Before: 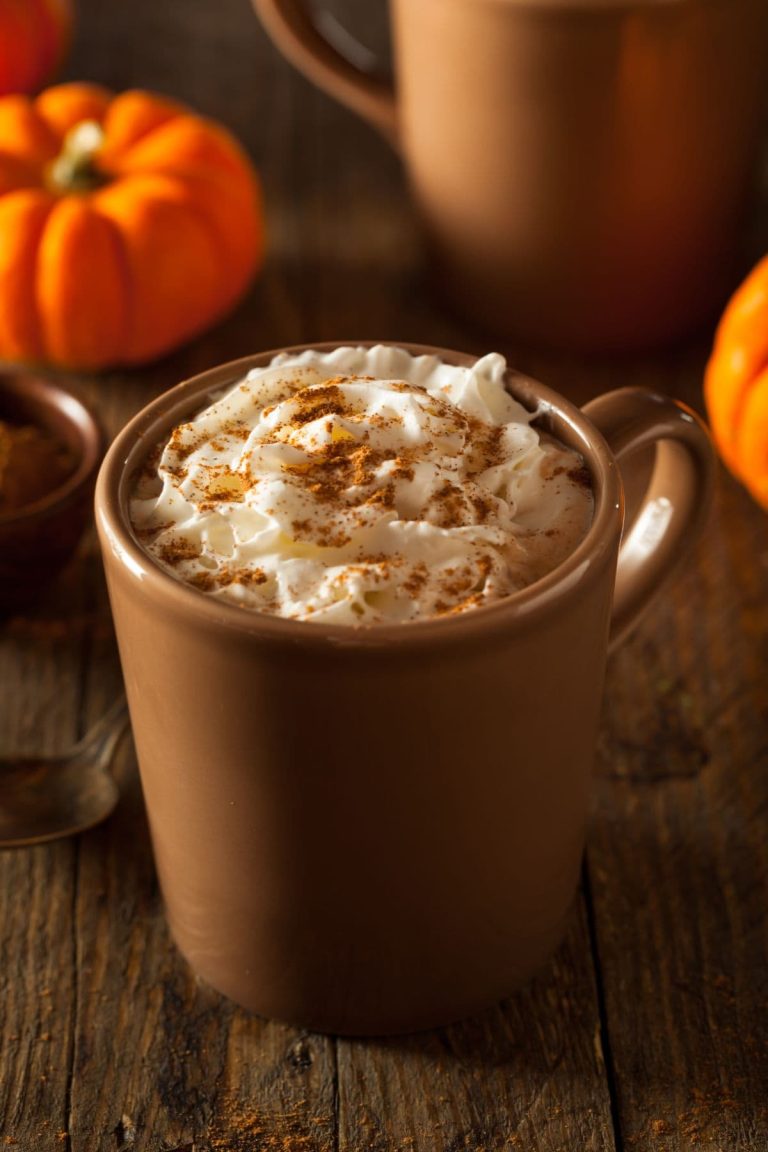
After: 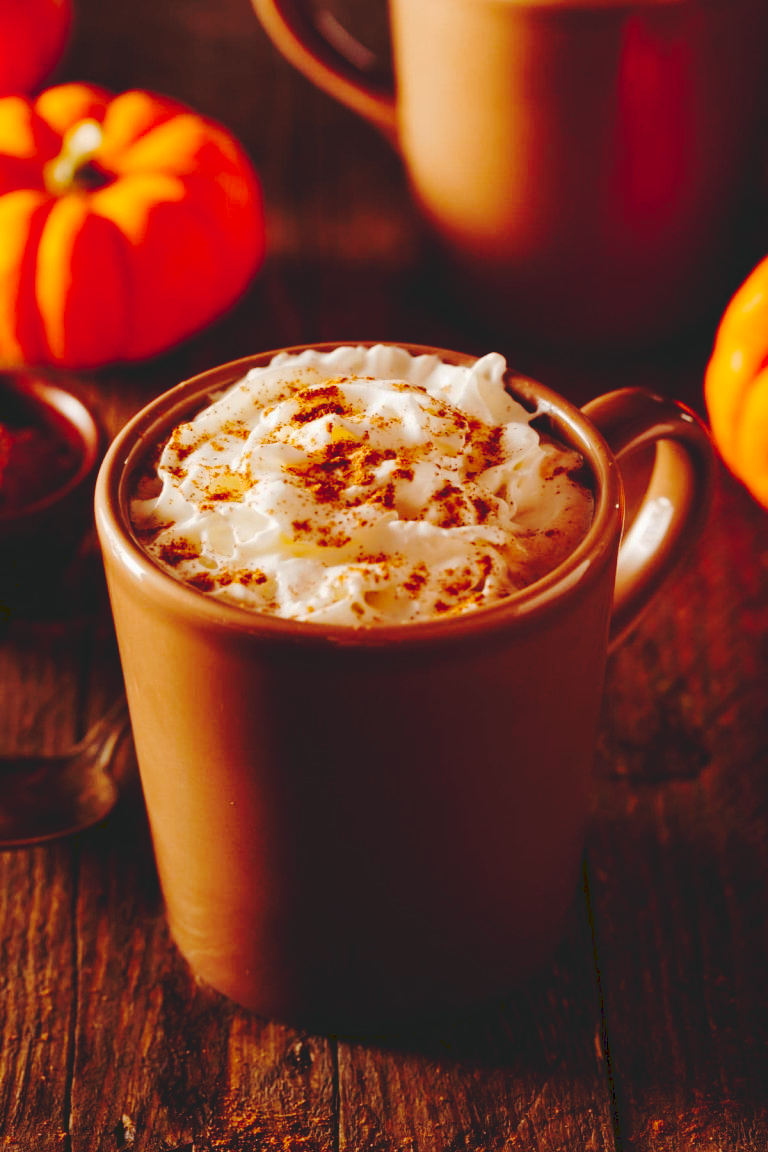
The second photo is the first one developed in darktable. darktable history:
tone curve: curves: ch0 [(0, 0) (0.003, 0.117) (0.011, 0.115) (0.025, 0.116) (0.044, 0.116) (0.069, 0.112) (0.1, 0.113) (0.136, 0.127) (0.177, 0.148) (0.224, 0.191) (0.277, 0.249) (0.335, 0.363) (0.399, 0.479) (0.468, 0.589) (0.543, 0.664) (0.623, 0.733) (0.709, 0.799) (0.801, 0.852) (0.898, 0.914) (1, 1)], preserve colors none
rgb levels: mode RGB, independent channels, levels [[0, 0.474, 1], [0, 0.5, 1], [0, 0.5, 1]]
exposure: exposure -0.05 EV
